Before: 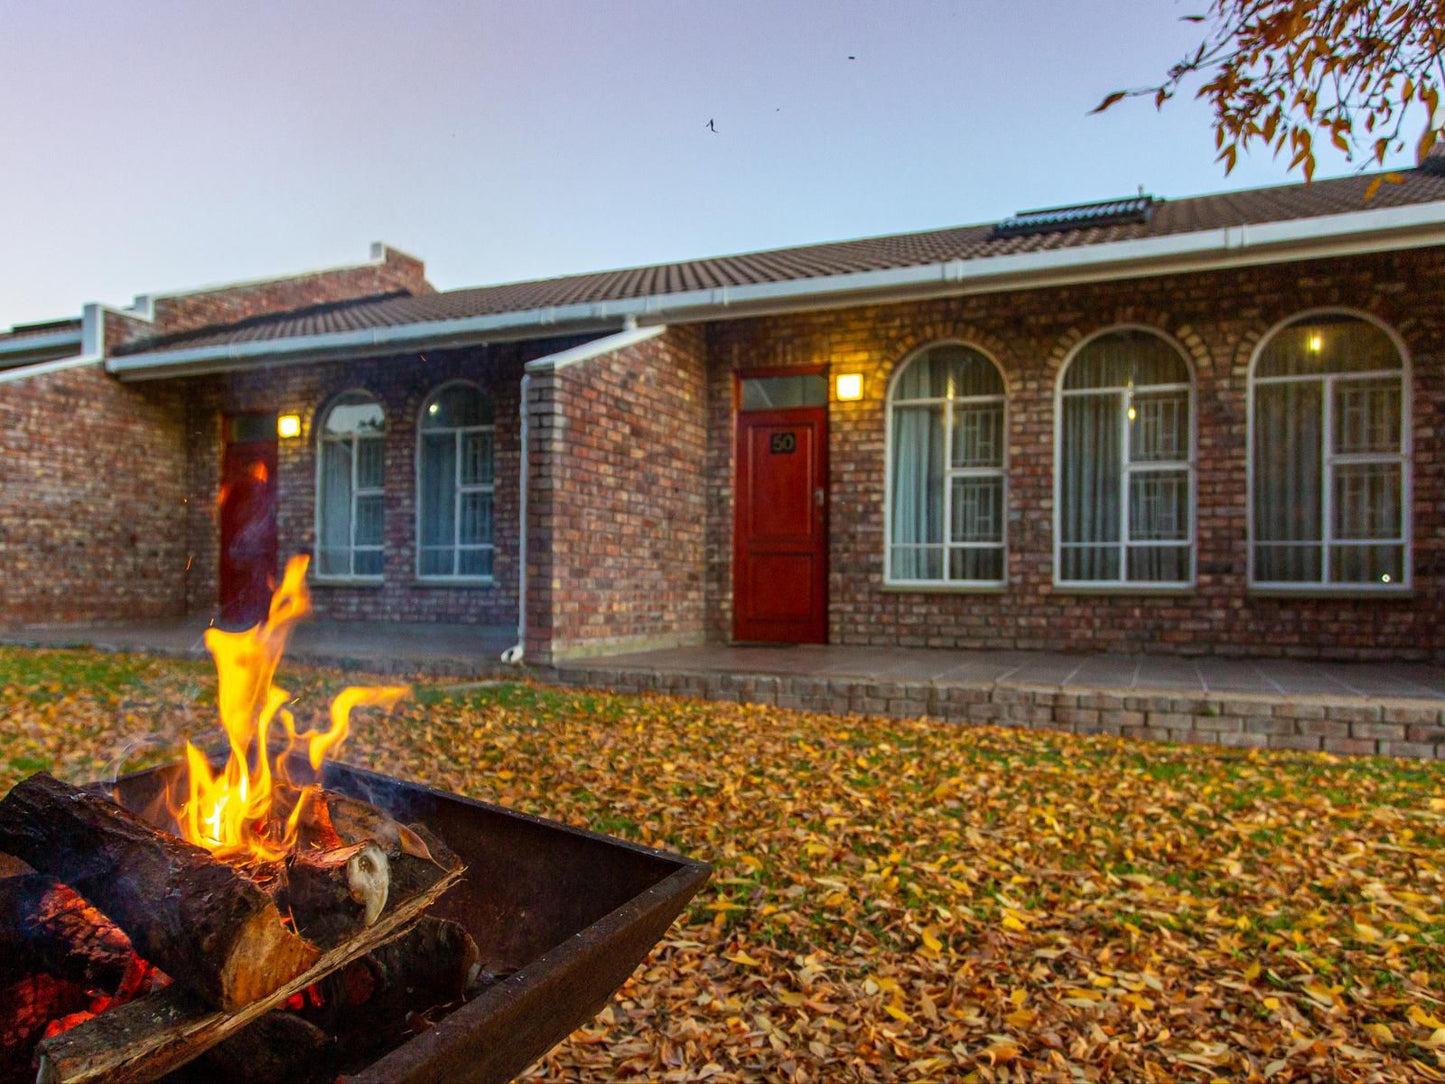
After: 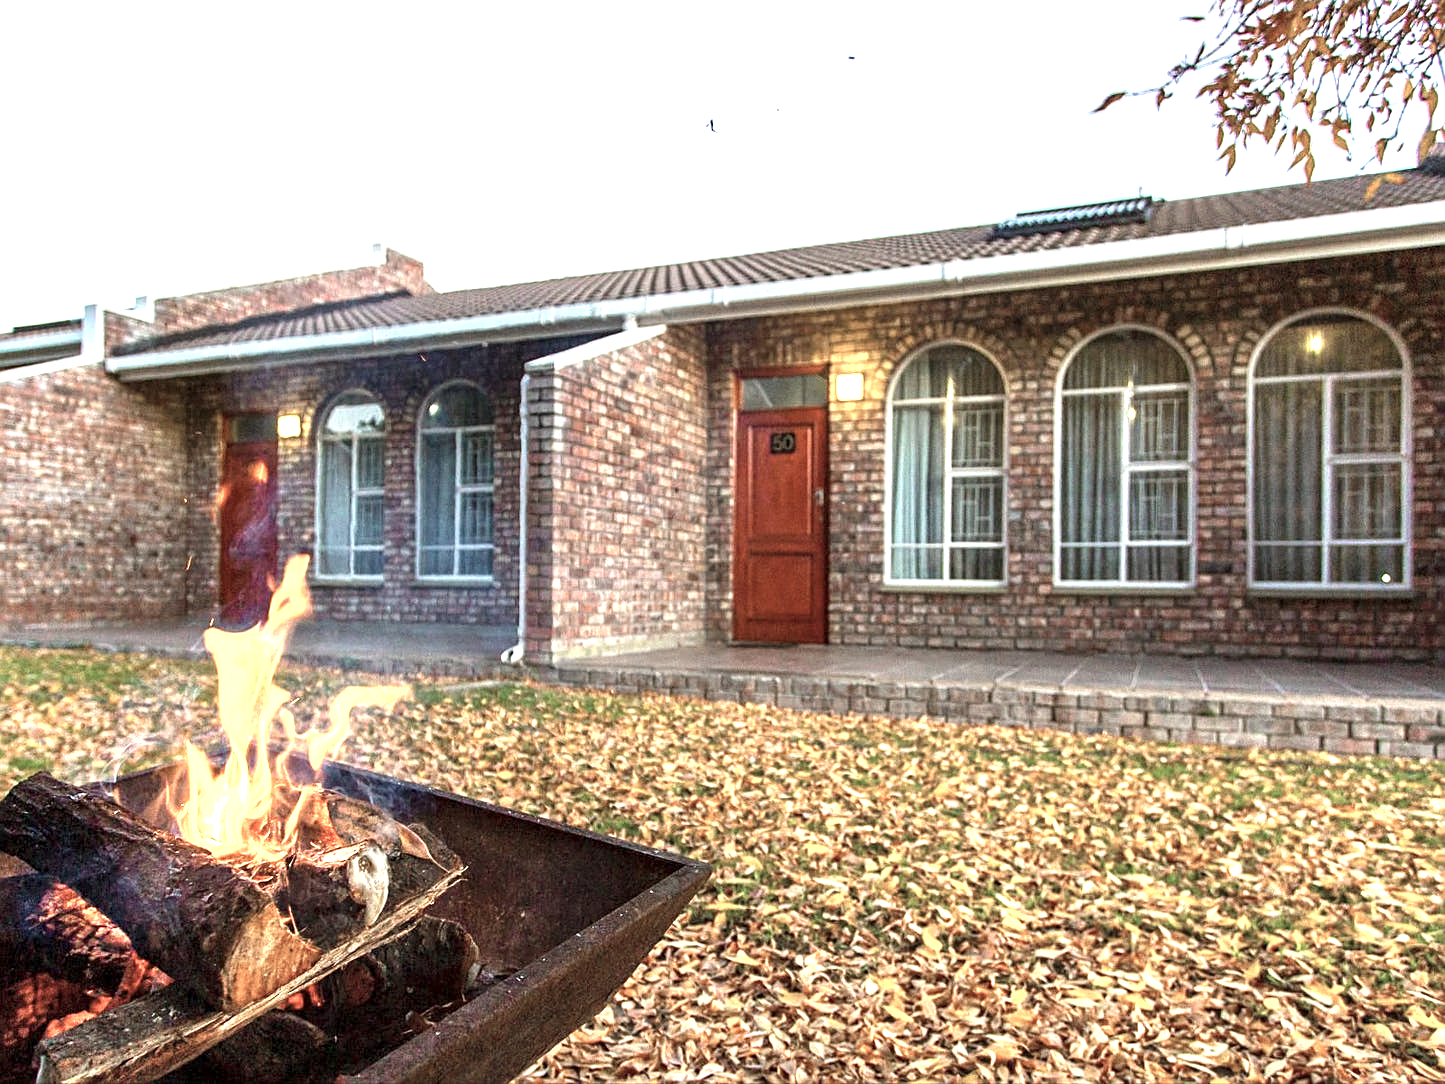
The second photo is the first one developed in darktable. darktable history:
exposure: black level correction 0, exposure 1.481 EV, compensate highlight preservation false
color zones: curves: ch0 [(0, 0.559) (0.153, 0.551) (0.229, 0.5) (0.429, 0.5) (0.571, 0.5) (0.714, 0.5) (0.857, 0.5) (1, 0.559)]; ch1 [(0, 0.417) (0.112, 0.336) (0.213, 0.26) (0.429, 0.34) (0.571, 0.35) (0.683, 0.331) (0.857, 0.344) (1, 0.417)]
local contrast: highlights 102%, shadows 103%, detail 120%, midtone range 0.2
sharpen: on, module defaults
